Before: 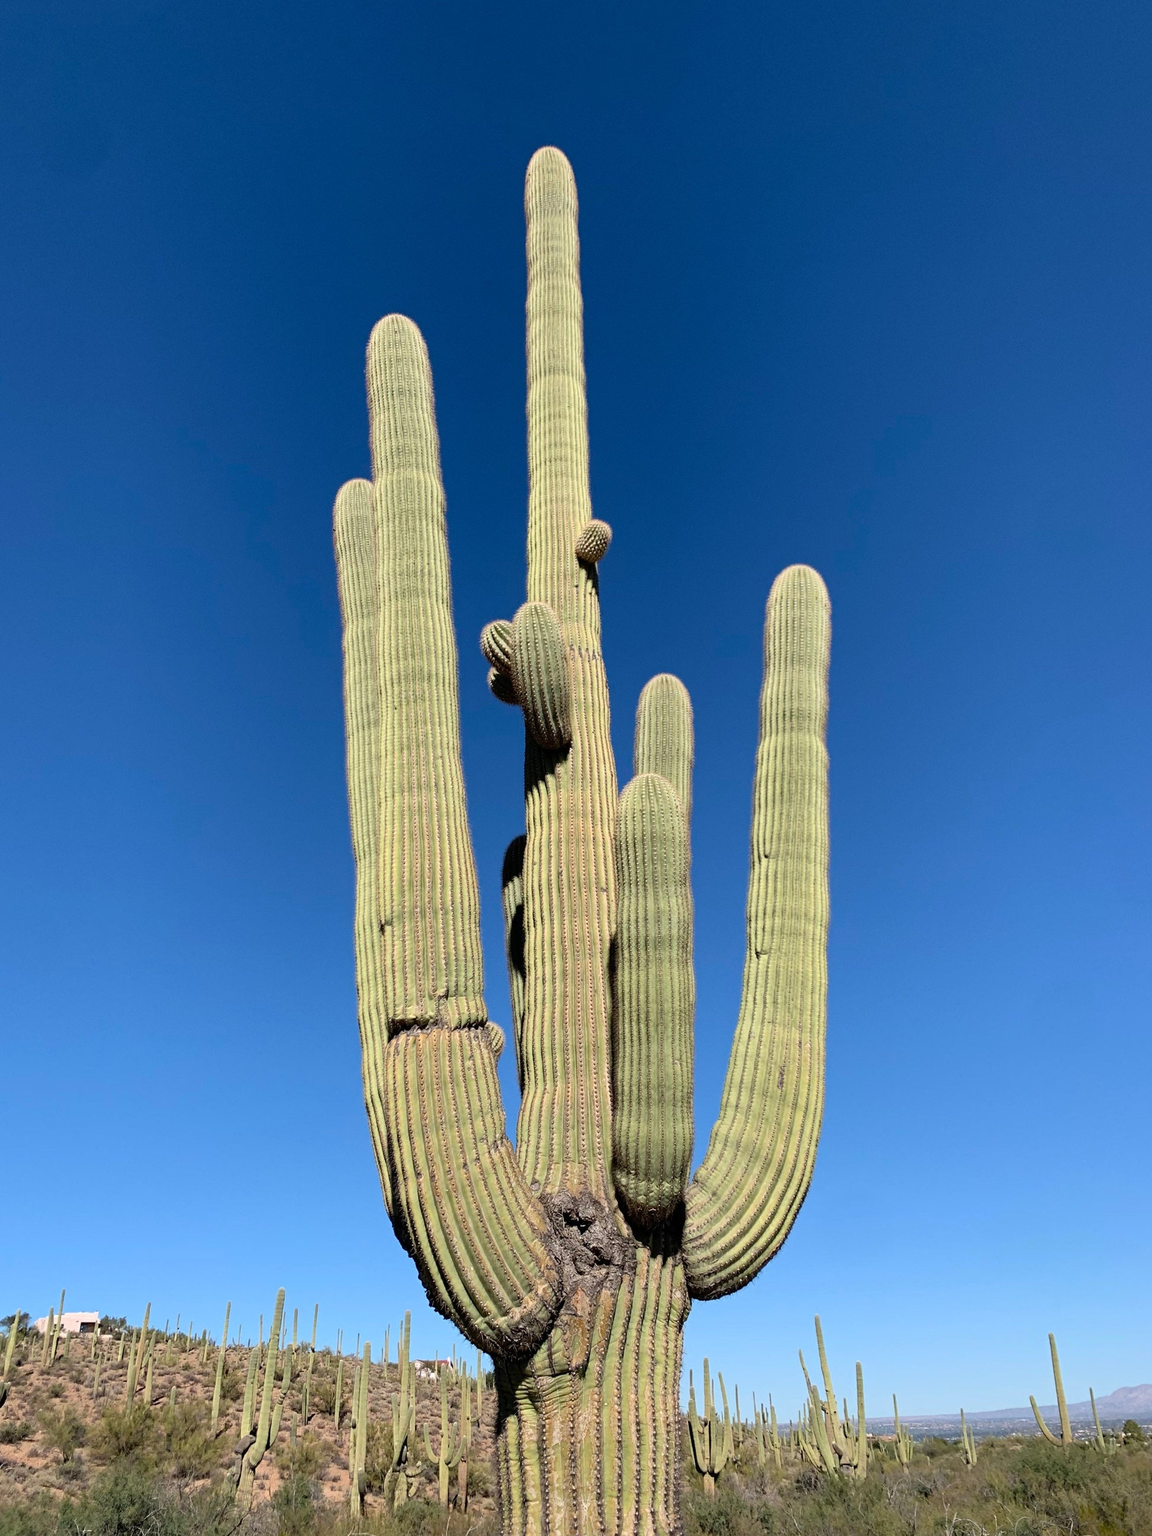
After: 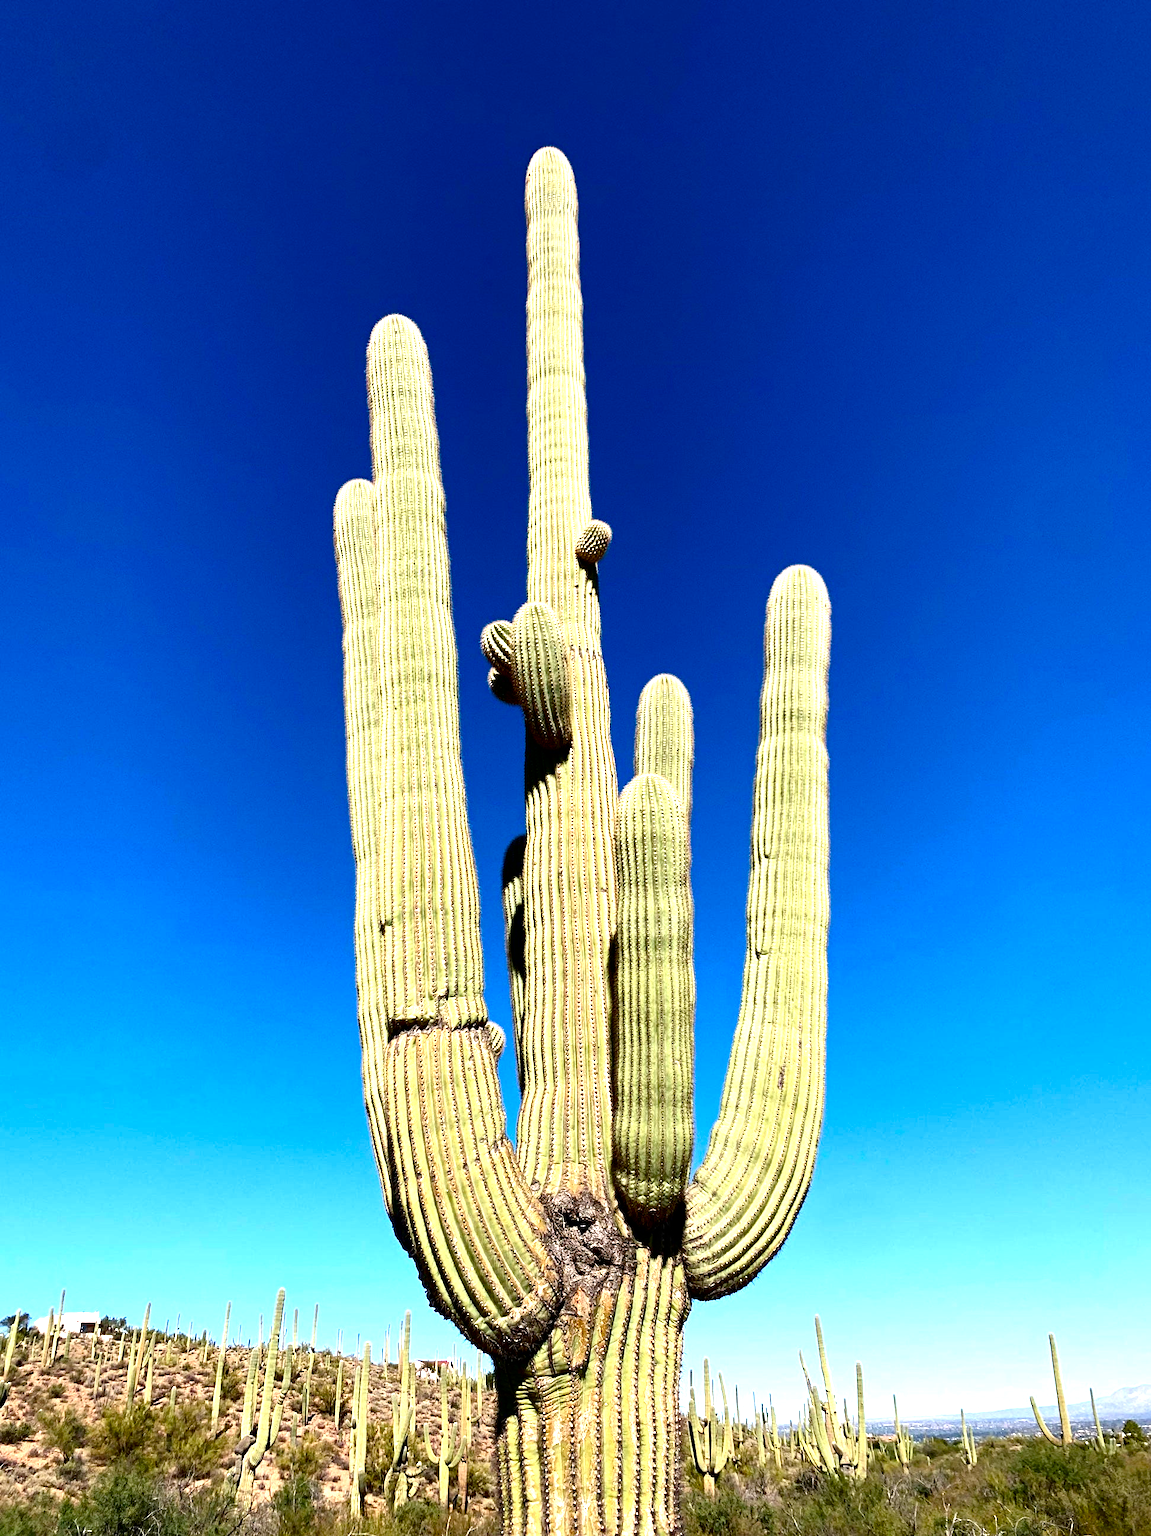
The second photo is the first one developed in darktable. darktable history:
color balance rgb: perceptual saturation grading › mid-tones 6.33%, perceptual saturation grading › shadows 72.44%, perceptual brilliance grading › highlights 11.59%, contrast 5.05%
contrast brightness saturation: contrast 0.13, brightness -0.24, saturation 0.14
exposure: exposure 0.6 EV, compensate highlight preservation false
